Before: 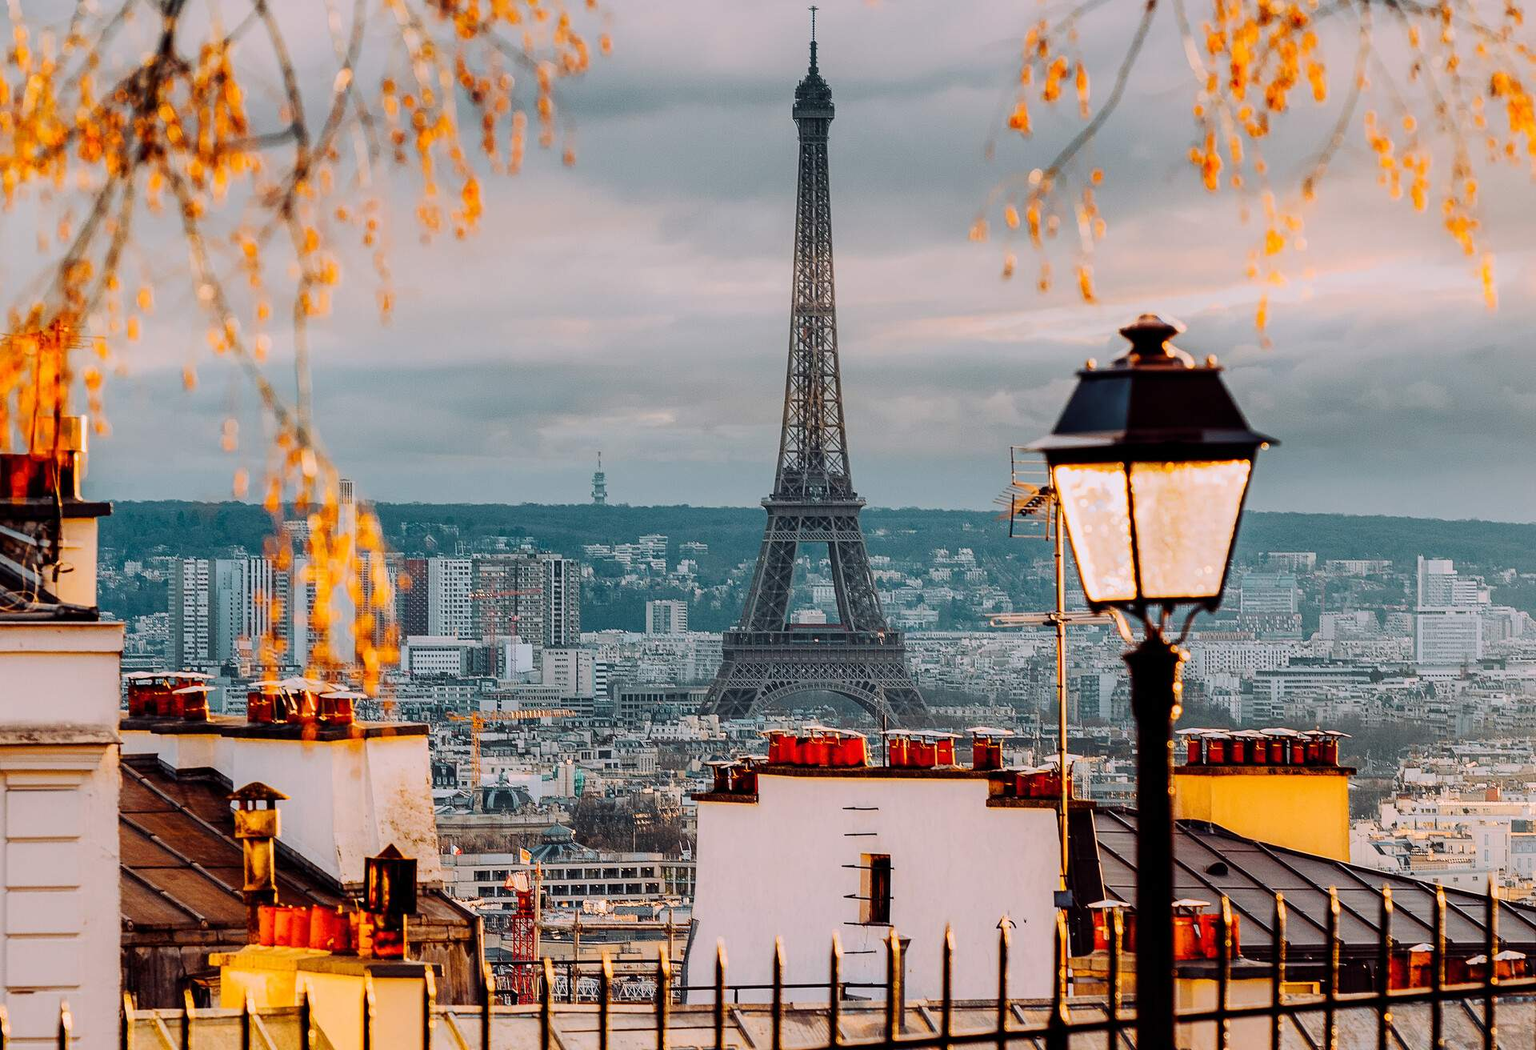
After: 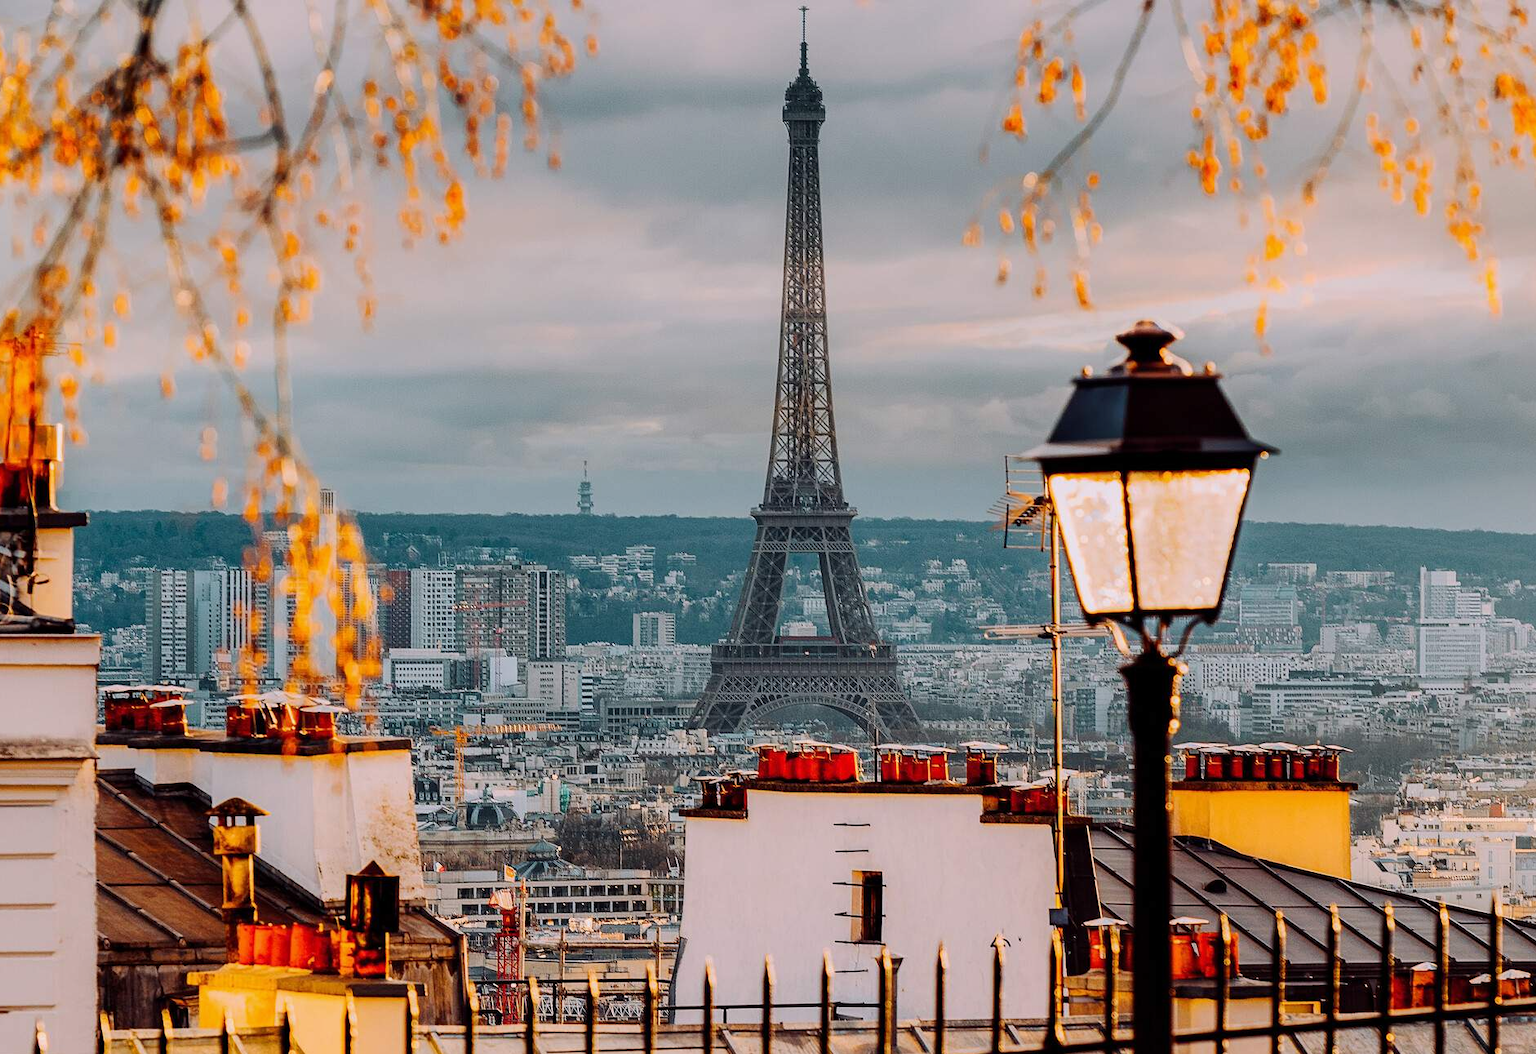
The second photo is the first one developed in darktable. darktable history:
crop: left 1.679%, right 0.268%, bottom 1.498%
exposure: exposure -0.068 EV, compensate highlight preservation false
